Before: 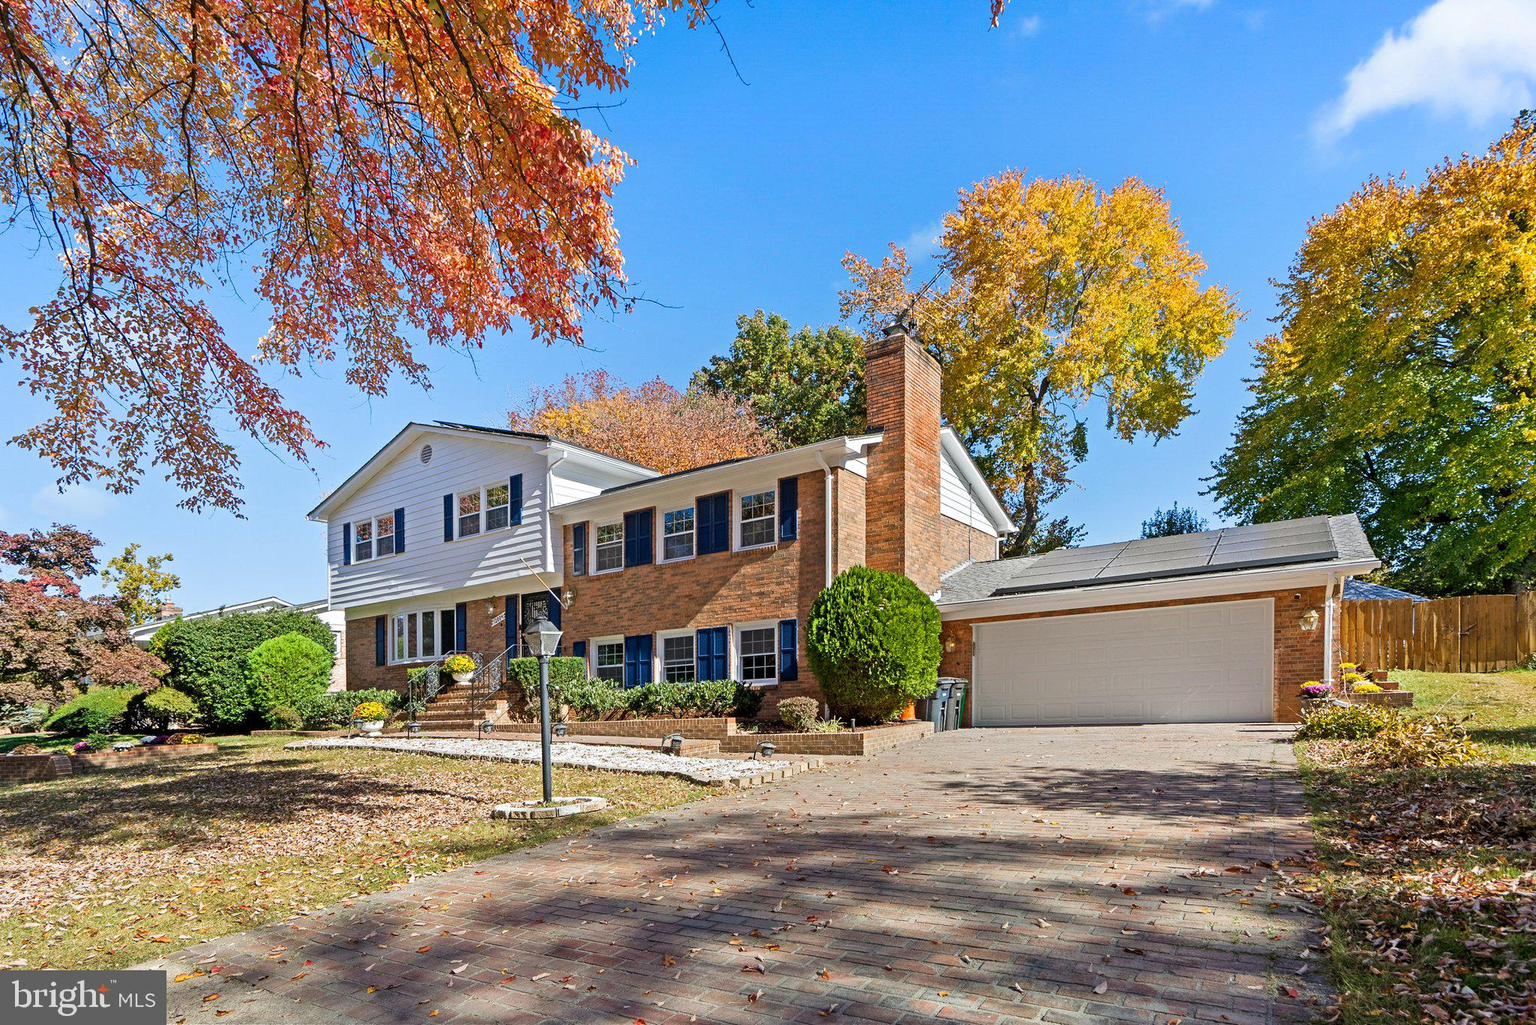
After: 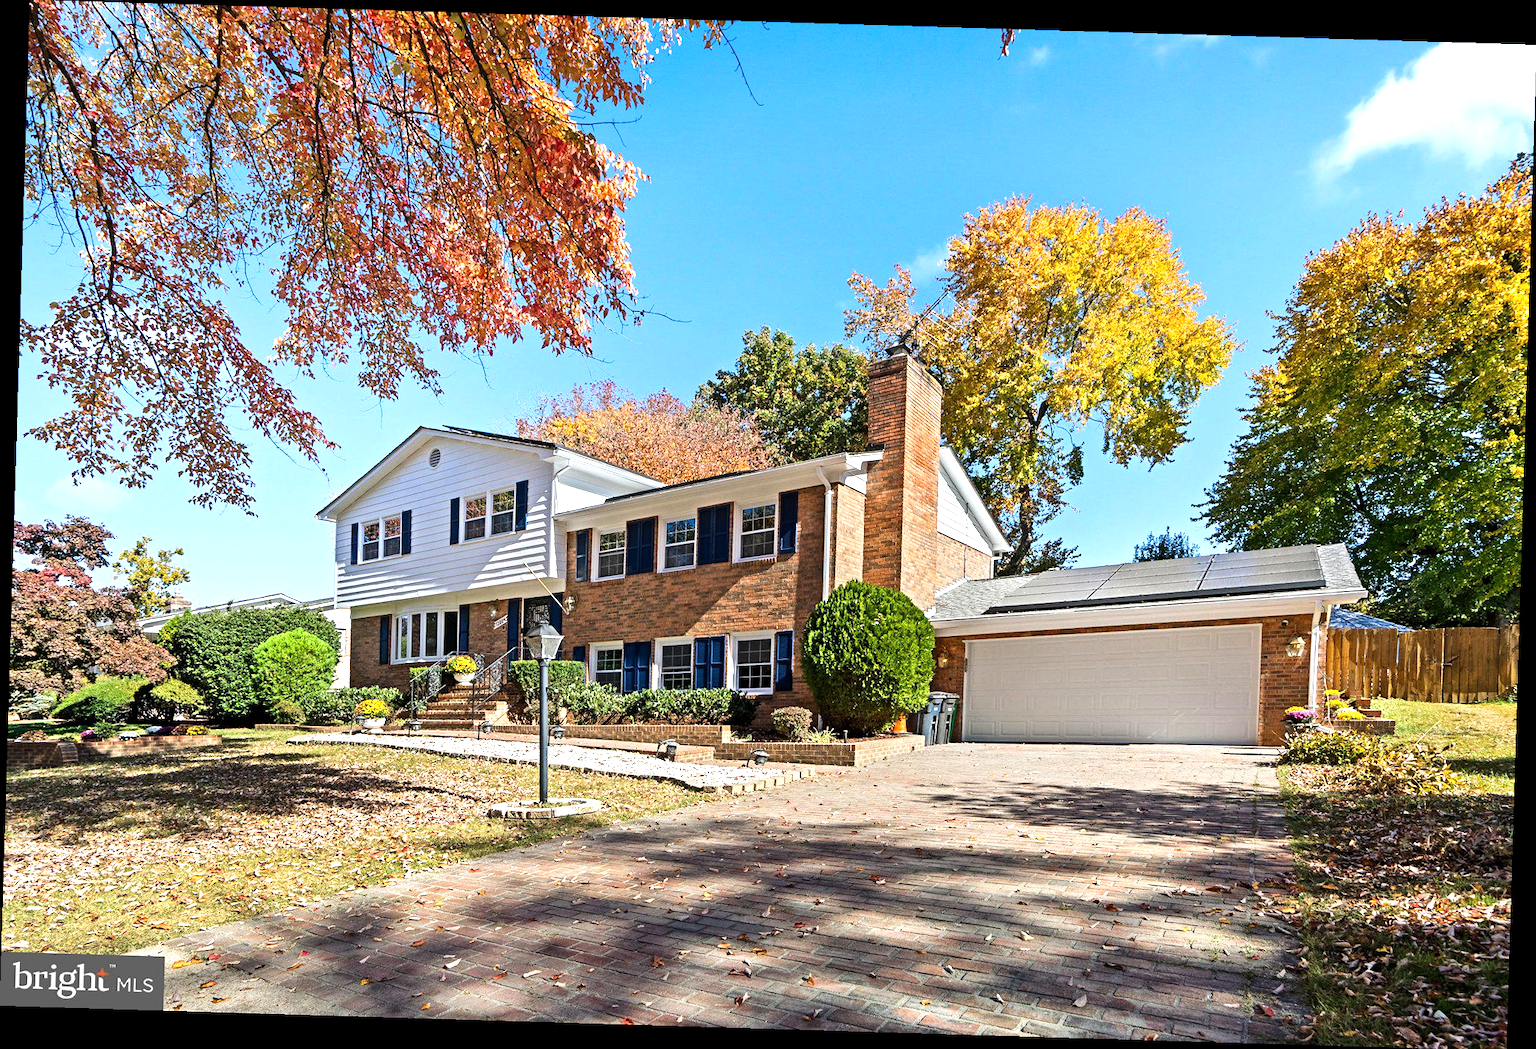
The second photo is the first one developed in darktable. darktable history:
tone equalizer: -8 EV -0.75 EV, -7 EV -0.7 EV, -6 EV -0.6 EV, -5 EV -0.4 EV, -3 EV 0.4 EV, -2 EV 0.6 EV, -1 EV 0.7 EV, +0 EV 0.75 EV, edges refinement/feathering 500, mask exposure compensation -1.57 EV, preserve details no
rotate and perspective: rotation 1.72°, automatic cropping off
